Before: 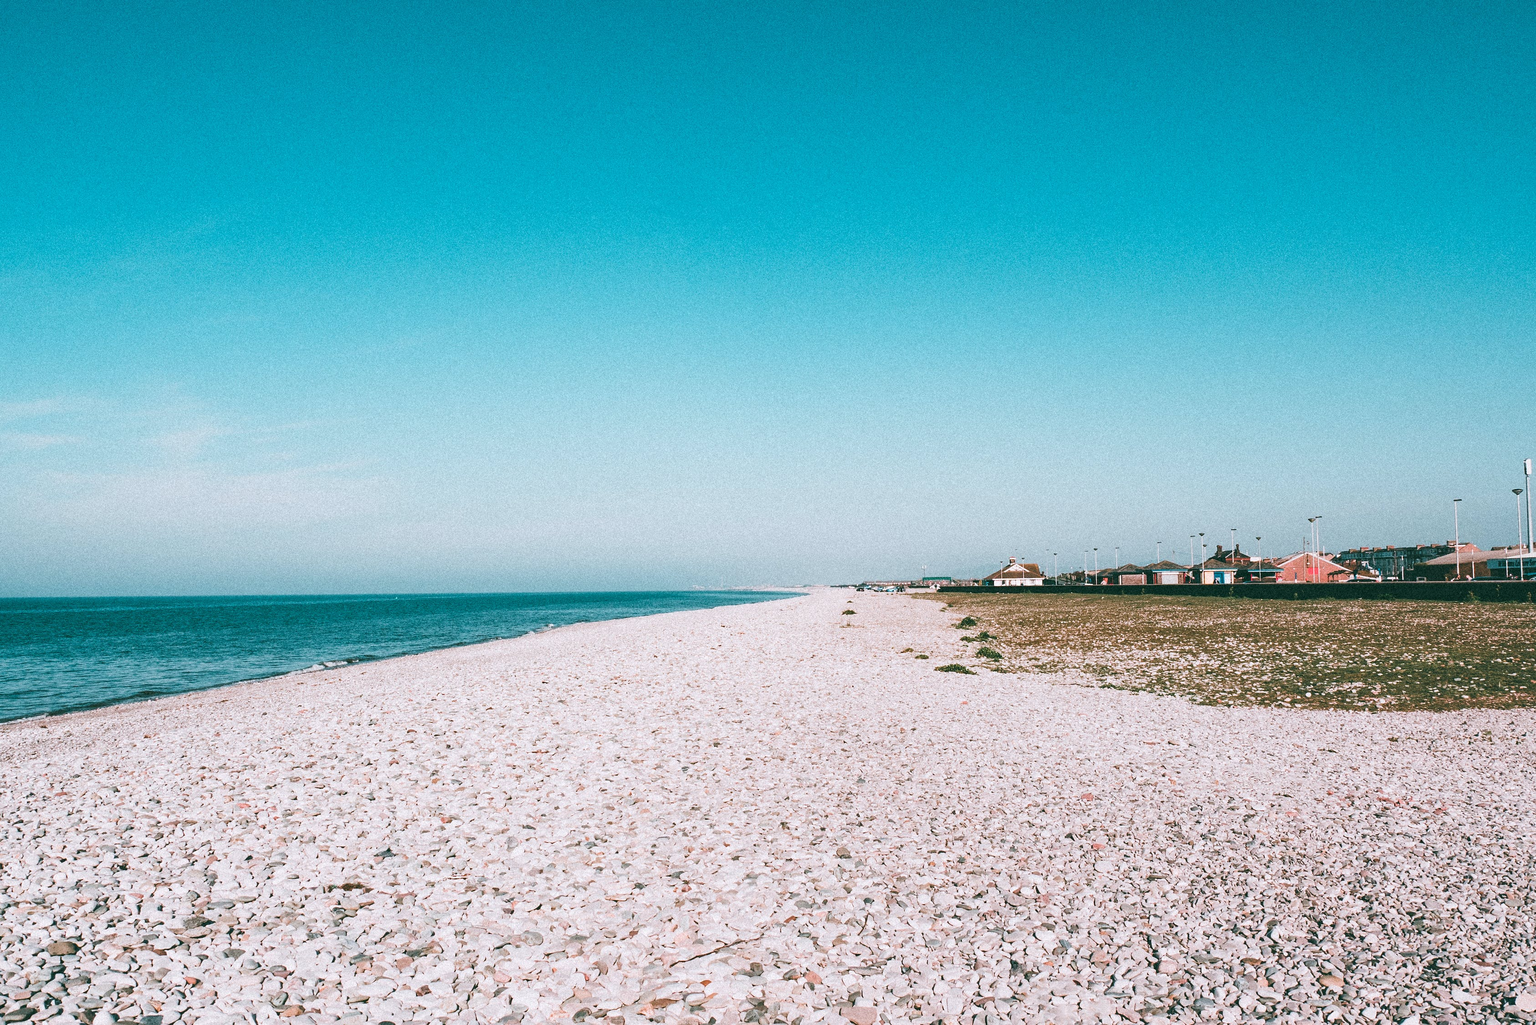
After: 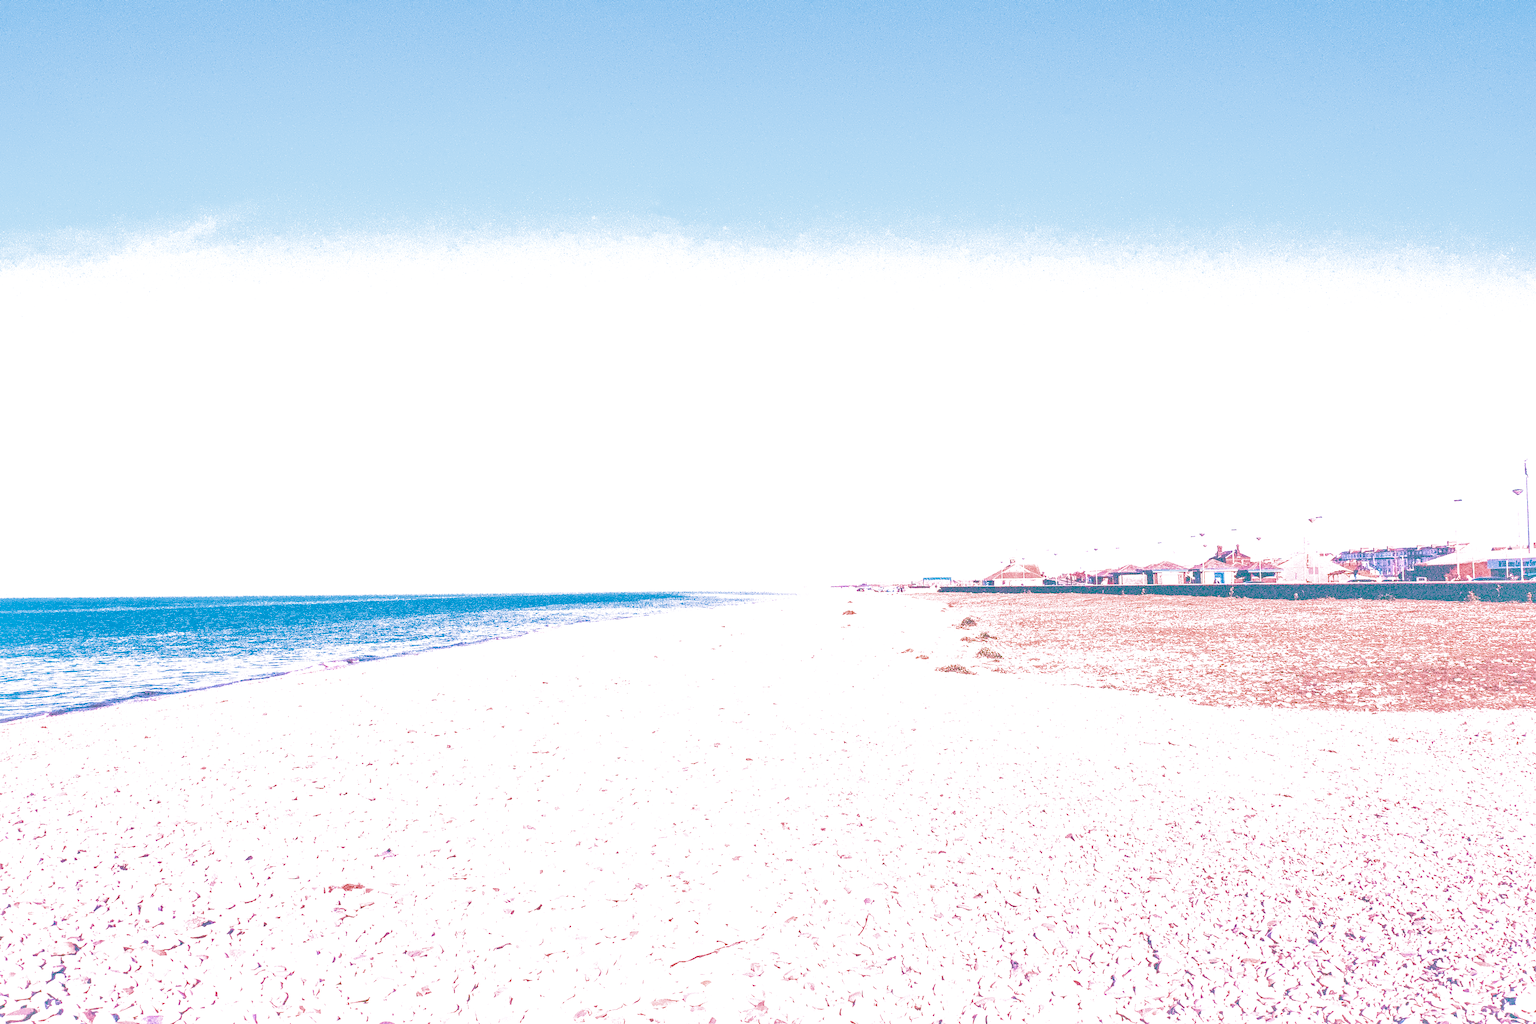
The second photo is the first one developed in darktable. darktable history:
local contrast: on, module defaults
color calibration: illuminant as shot in camera, x 0.358, y 0.373, temperature 4628.91 K
denoise (profiled): preserve shadows 1.52, scattering 0.002, a [-1, 0, 0], compensate highlight preservation false
haze removal: compatibility mode true, adaptive false
highlight reconstruction: on, module defaults
hot pixels: on, module defaults
lens correction: scale 1, crop 1, focal 16, aperture 5.6, distance 1000, camera "Canon EOS RP", lens "Canon RF 16mm F2.8 STM"
shadows and highlights: on, module defaults
white balance: red 2.229, blue 1.46
velvia: on, module defaults
filmic rgb: black relative exposure -9.5 EV, white relative exposure 3.02 EV, hardness 6.12
exposure: black level correction 0, exposure 1.198 EV, compensate exposure bias true, compensate highlight preservation false
color look up table "October Gold": target a [13.56, 18.13, -4.88, -19.26, 8.84, -33.4, 42.48, 10.41, 48.24, 22.98, -23.71, 22.65, 14.18, -38.34, 53.38, 4.647, 49.99, -28.63, -0.43, -0.64, -0.73, -0.15, -0.42, -0.08, 0 ×25], target b [14.06, 17.81, -21.93, 32.21, -25.4, -0.2, 67.25, -45.96, 16.25, -21.59, 57.26, 79.4, -50.3, 31.37, 28.19, 91.8, -14.57, -28.64, 1.19, -0.34, -0.5, -0.27, -1.23, -0.97, 0 ×25], num patches 24
color balance rgb: perceptual saturation grading › global saturation 35%, perceptual saturation grading › highlights -25%, perceptual saturation grading › shadows 50%
